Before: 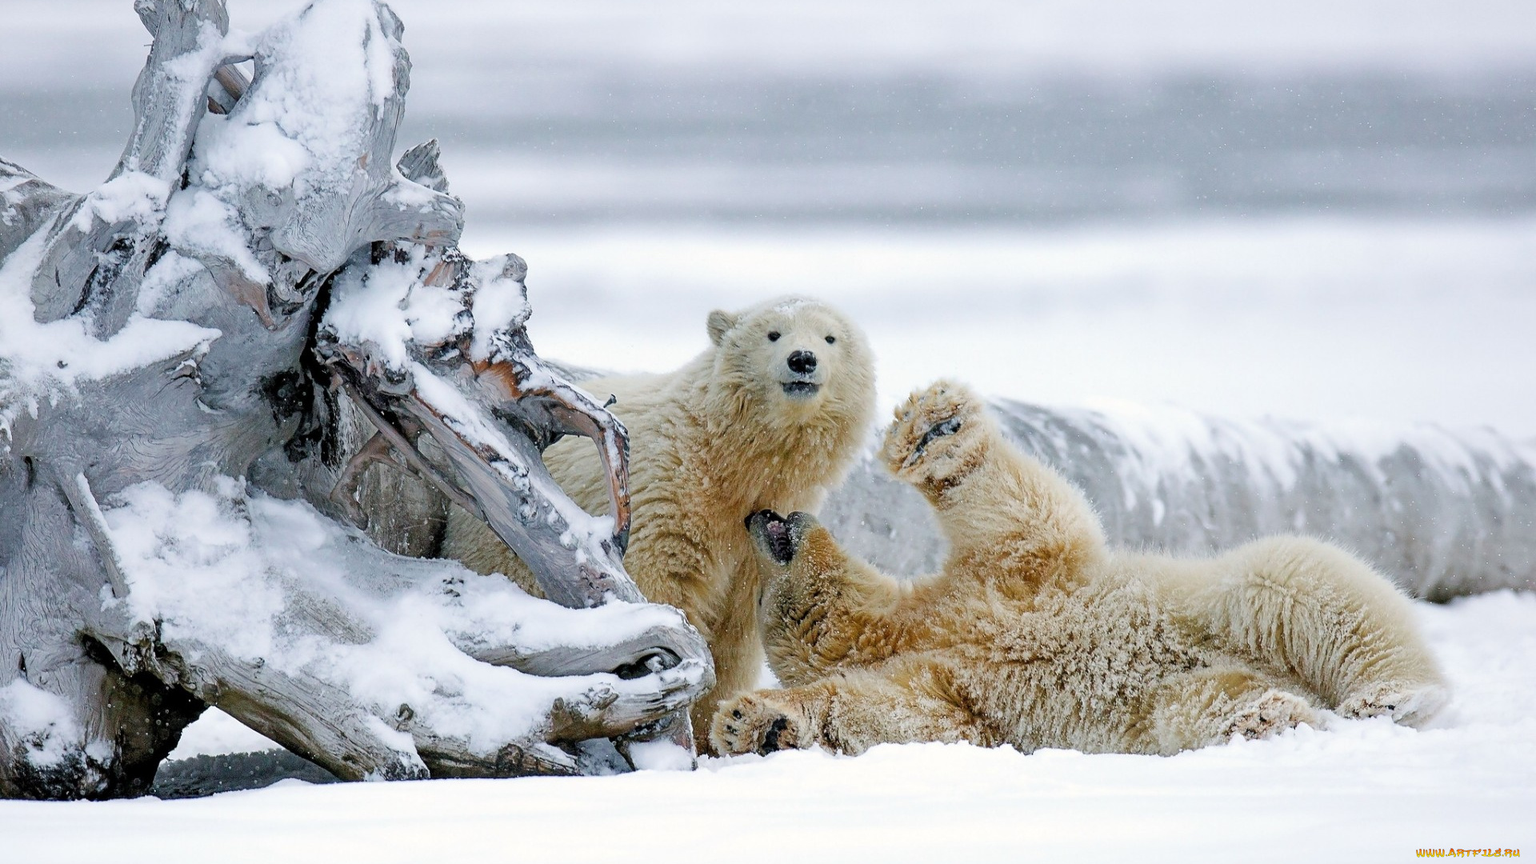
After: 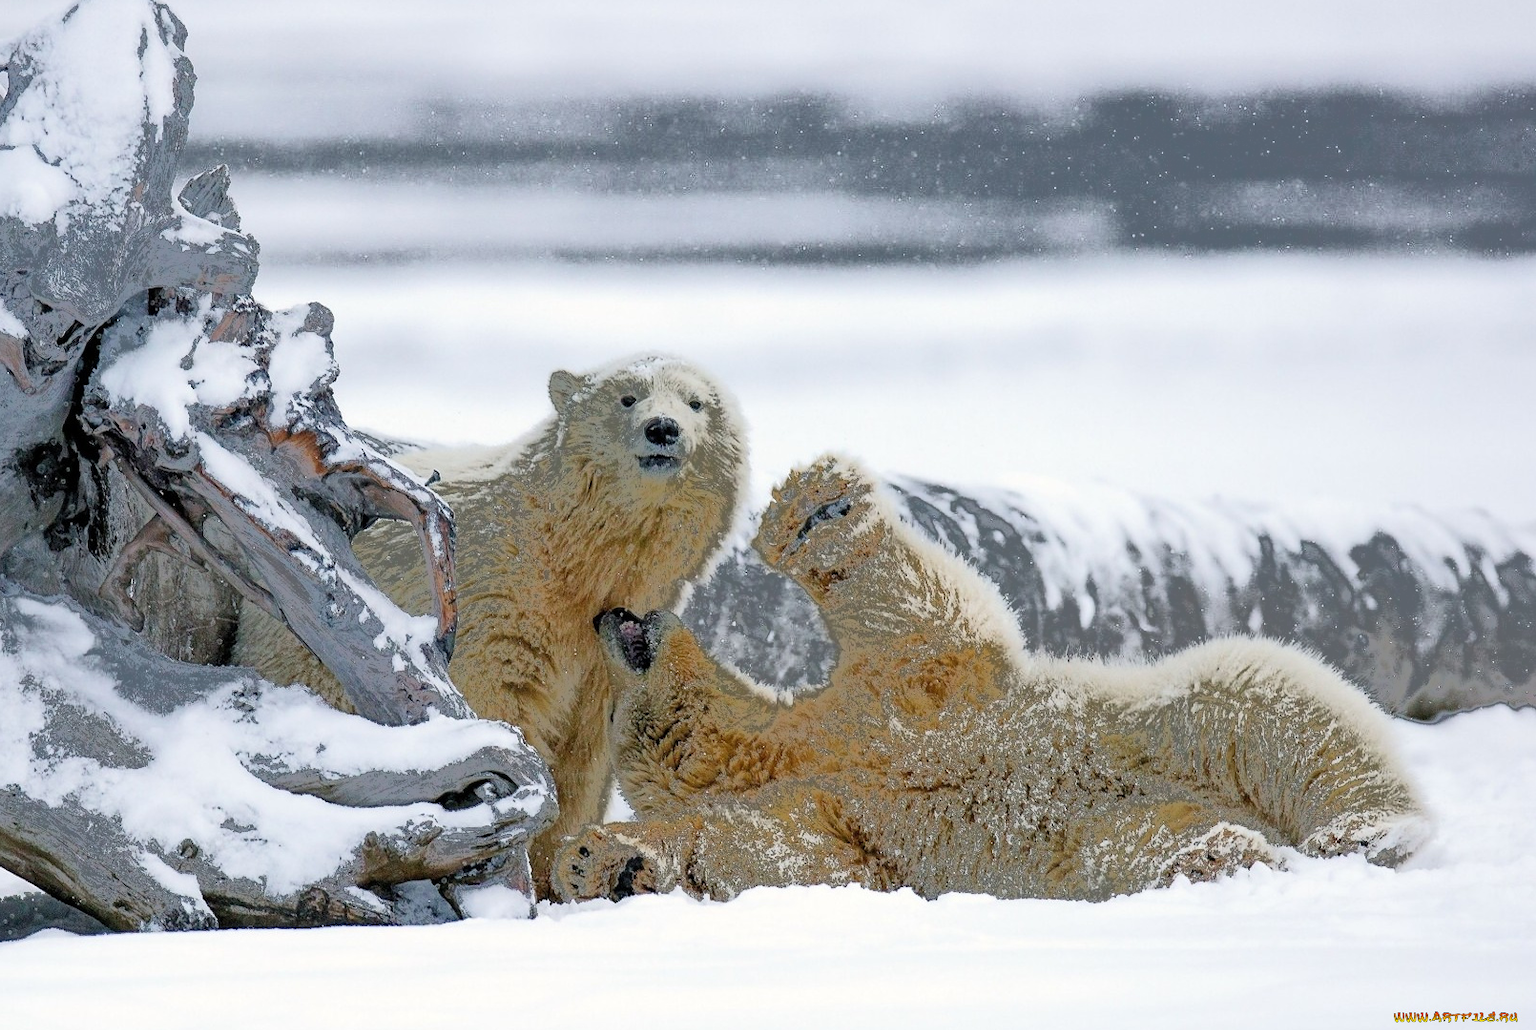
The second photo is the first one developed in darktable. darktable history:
fill light: exposure -0.73 EV, center 0.69, width 2.2
crop: left 16.145%
